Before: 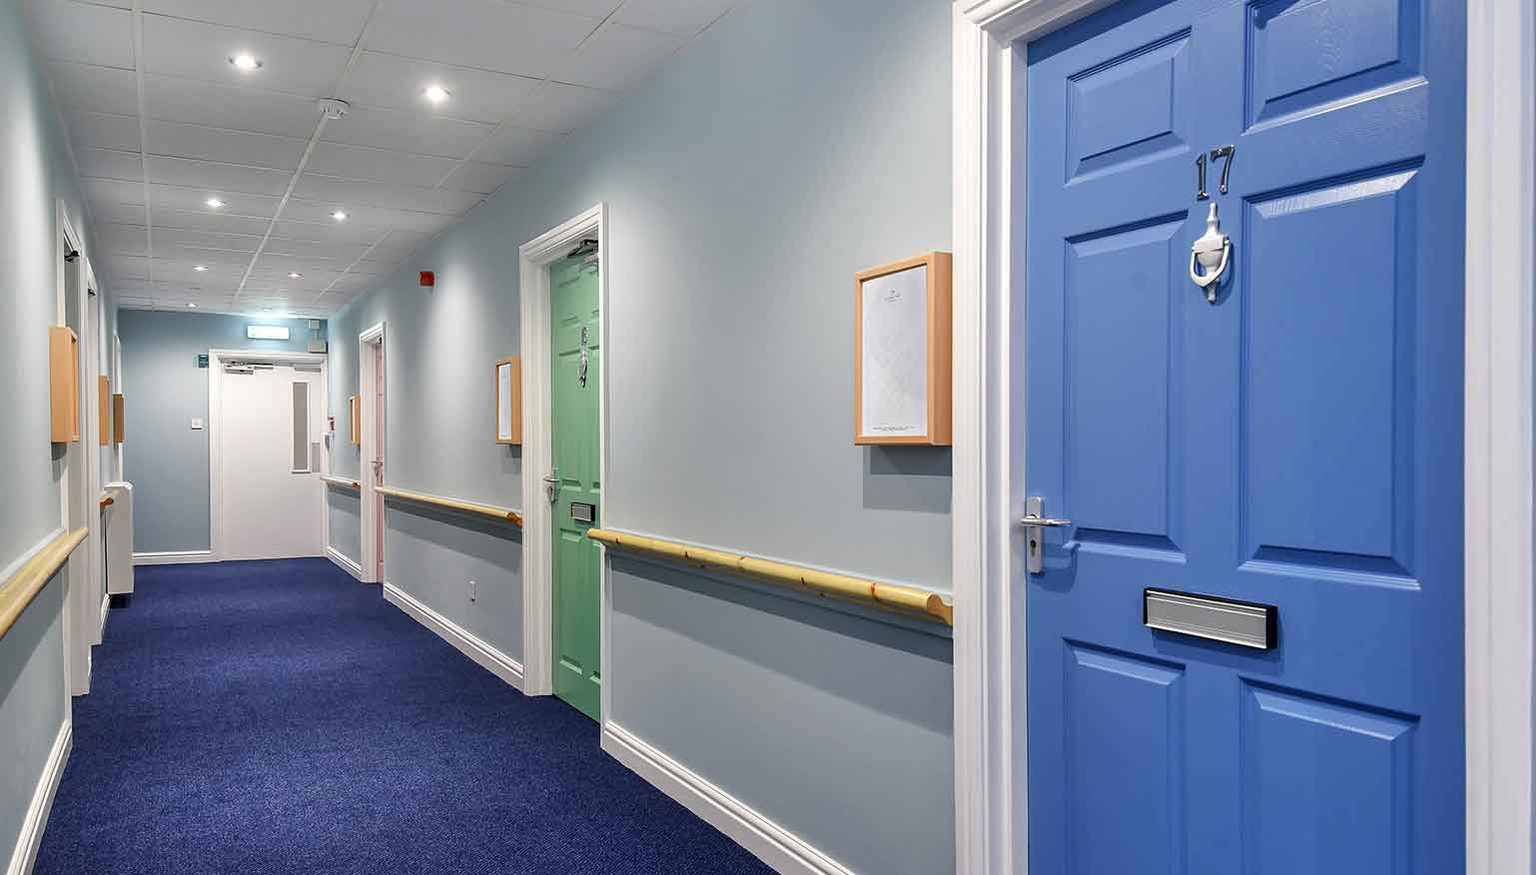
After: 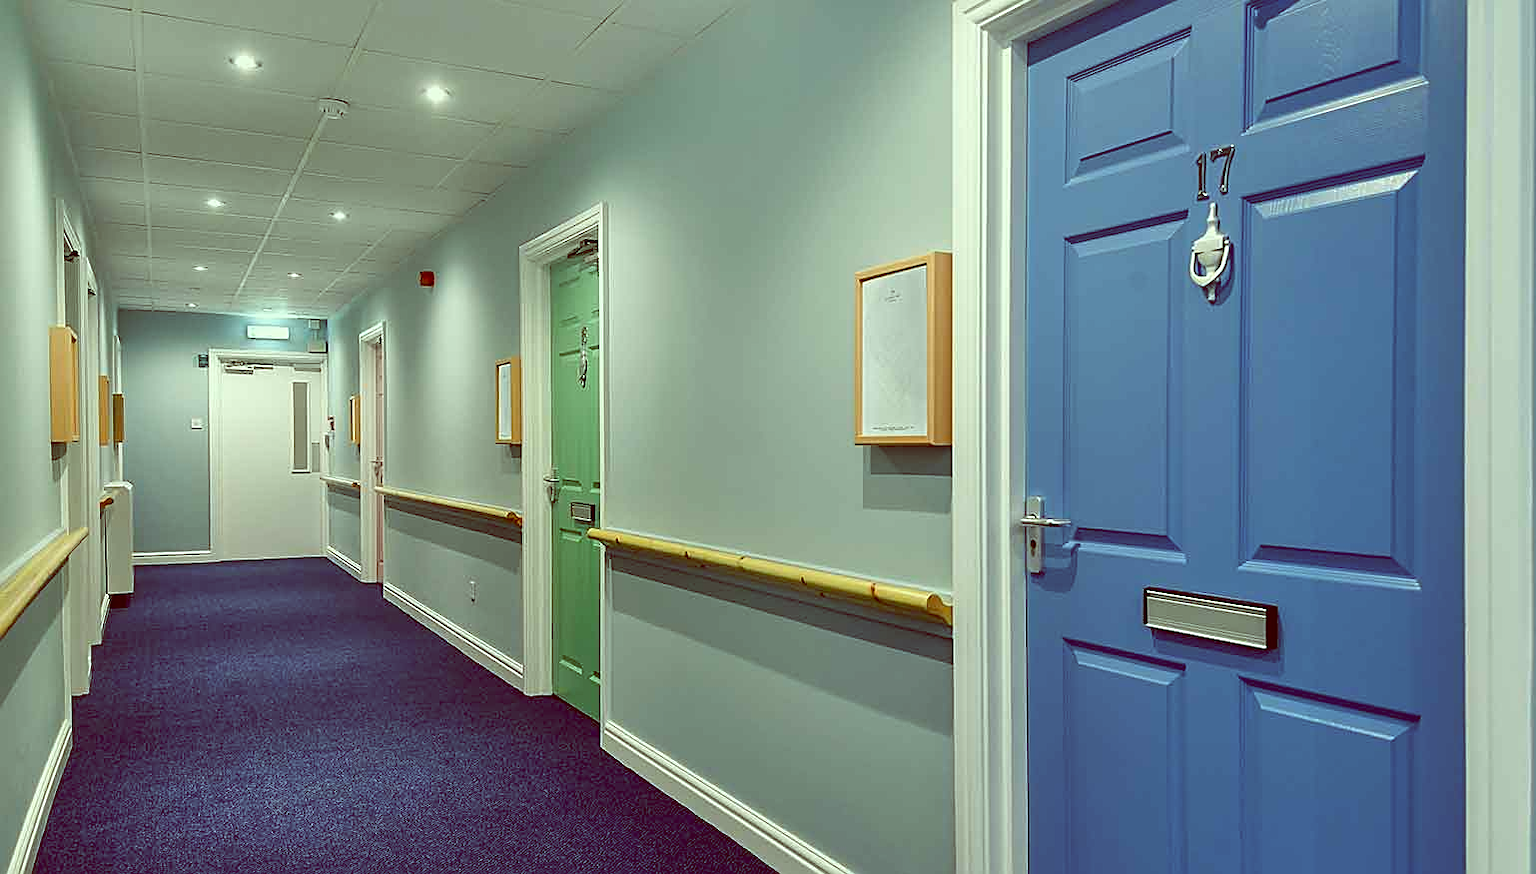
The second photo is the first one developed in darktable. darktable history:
sharpen: on, module defaults
color balance: lift [1, 1.015, 0.987, 0.985], gamma [1, 0.959, 1.042, 0.958], gain [0.927, 0.938, 1.072, 0.928], contrast 1.5%
